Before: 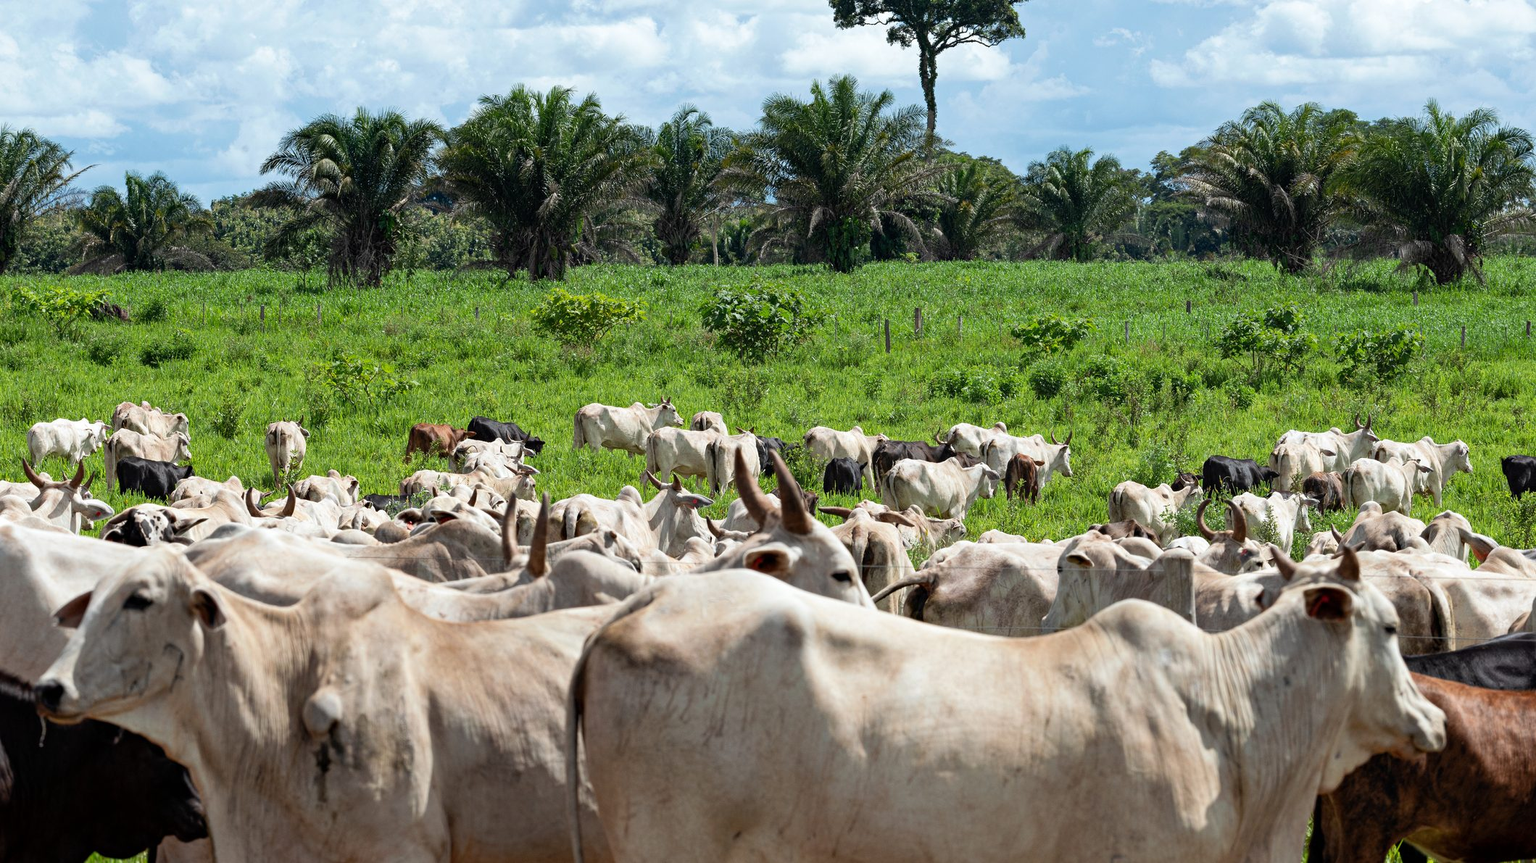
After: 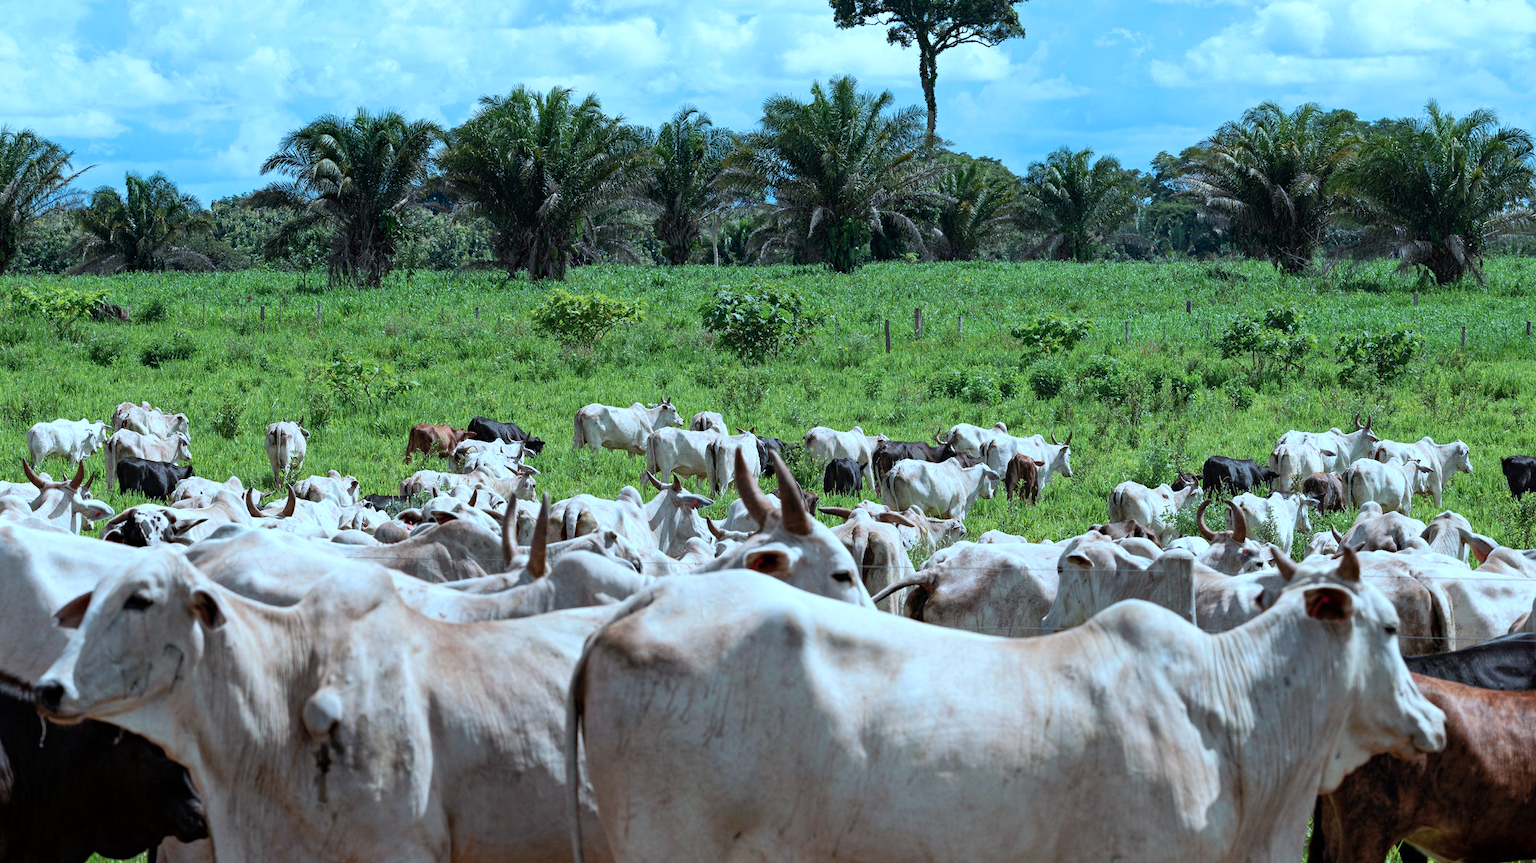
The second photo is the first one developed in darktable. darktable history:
color correction: highlights a* -8.8, highlights b* -23.87
